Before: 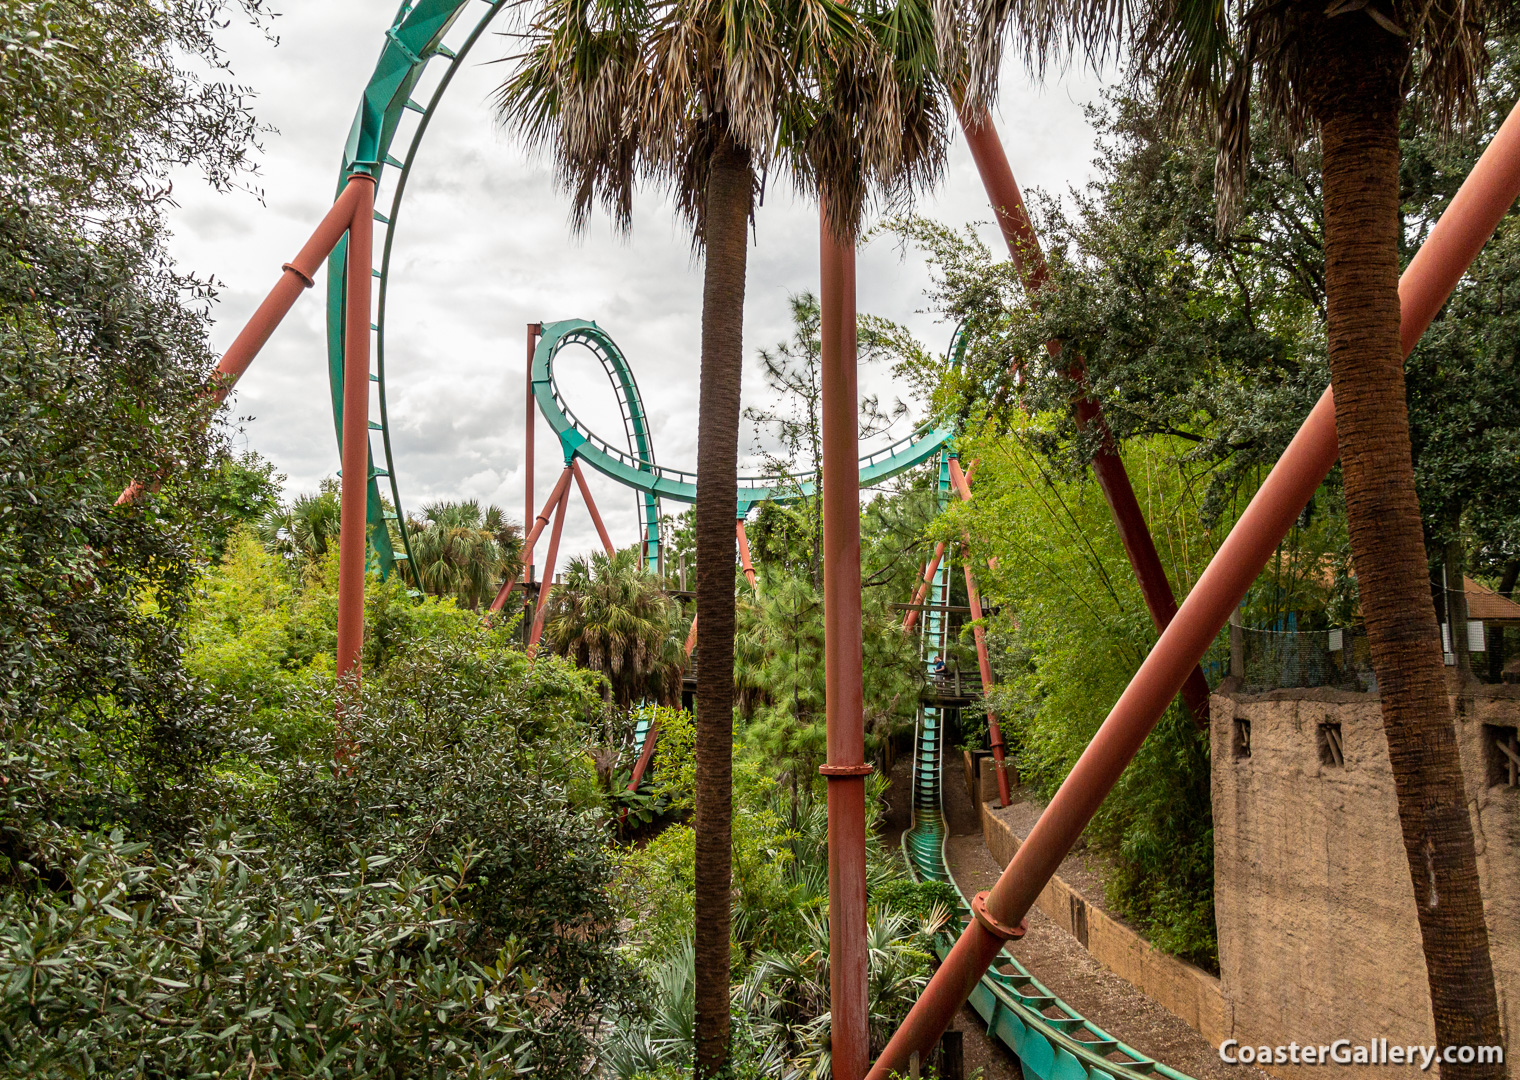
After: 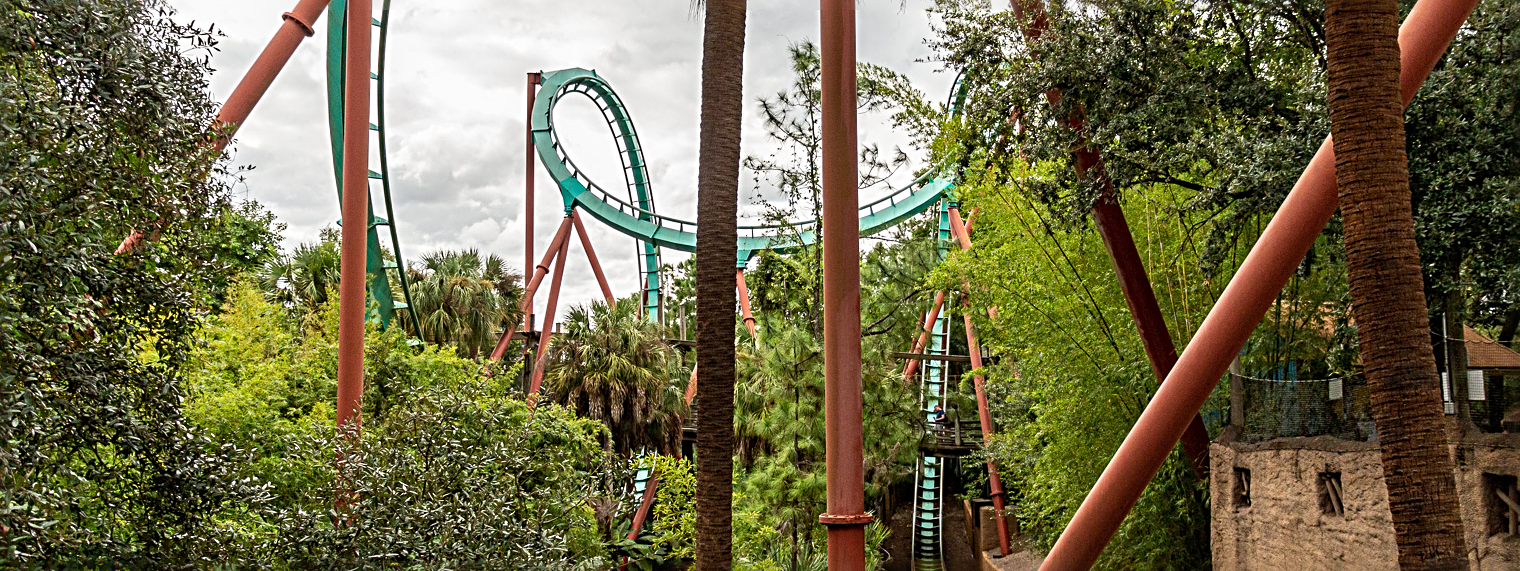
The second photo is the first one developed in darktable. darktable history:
sharpen: radius 3.952
crop and rotate: top 23.29%, bottom 23.754%
contrast equalizer: y [[0.5, 0.5, 0.472, 0.5, 0.5, 0.5], [0.5 ×6], [0.5 ×6], [0 ×6], [0 ×6]], mix 0.169
